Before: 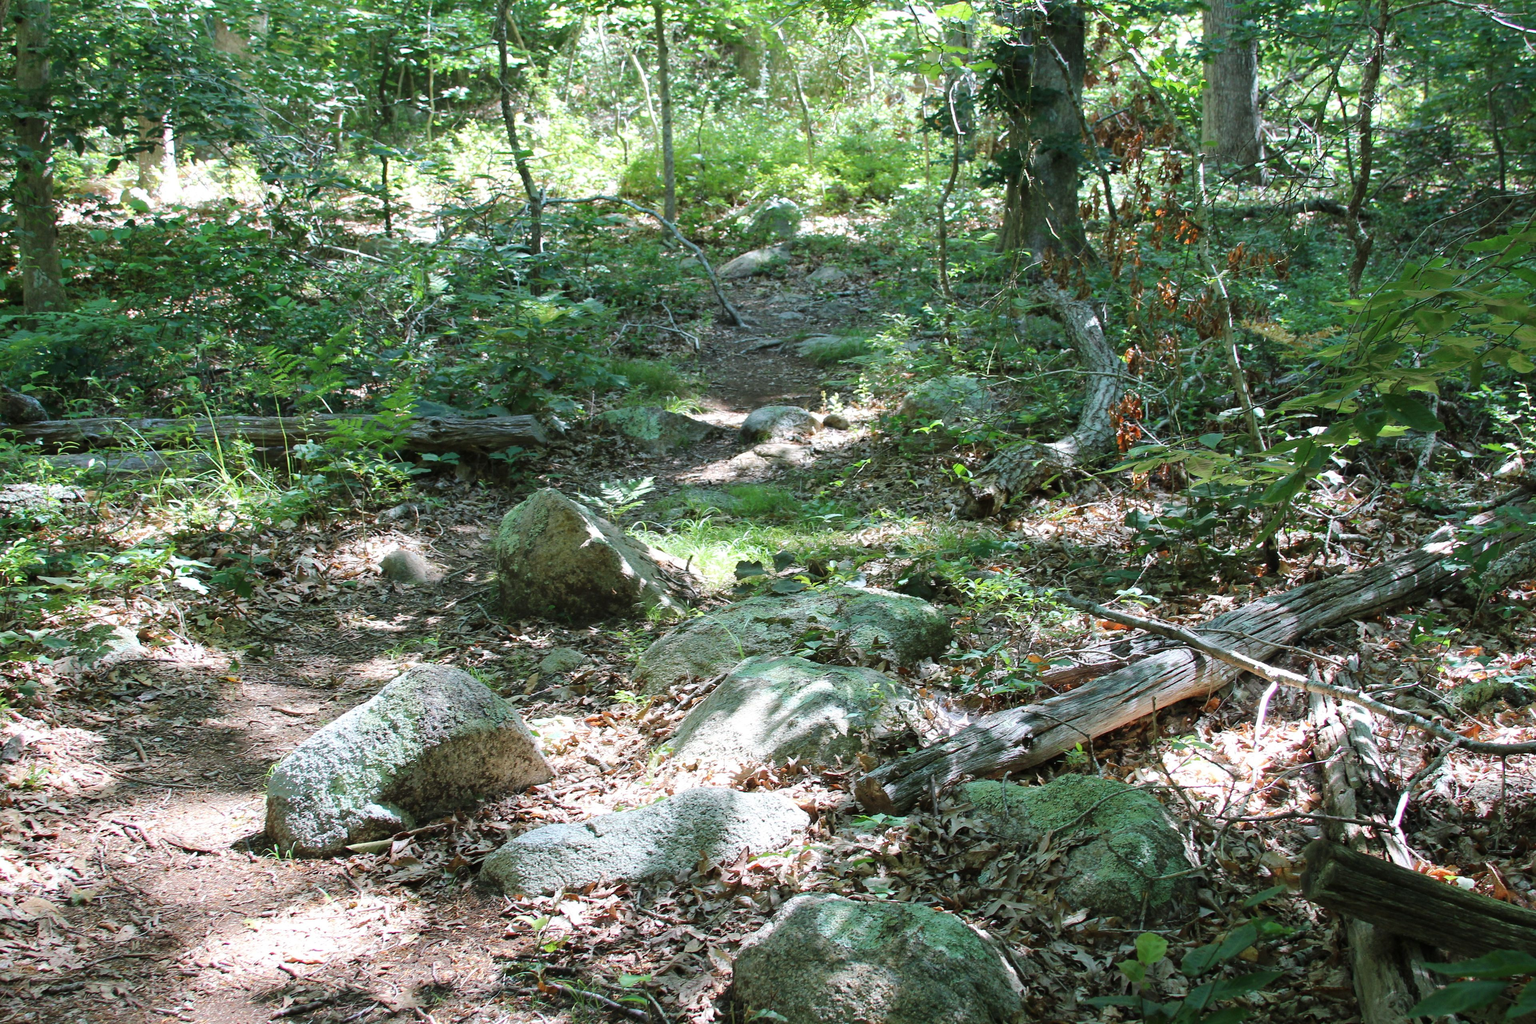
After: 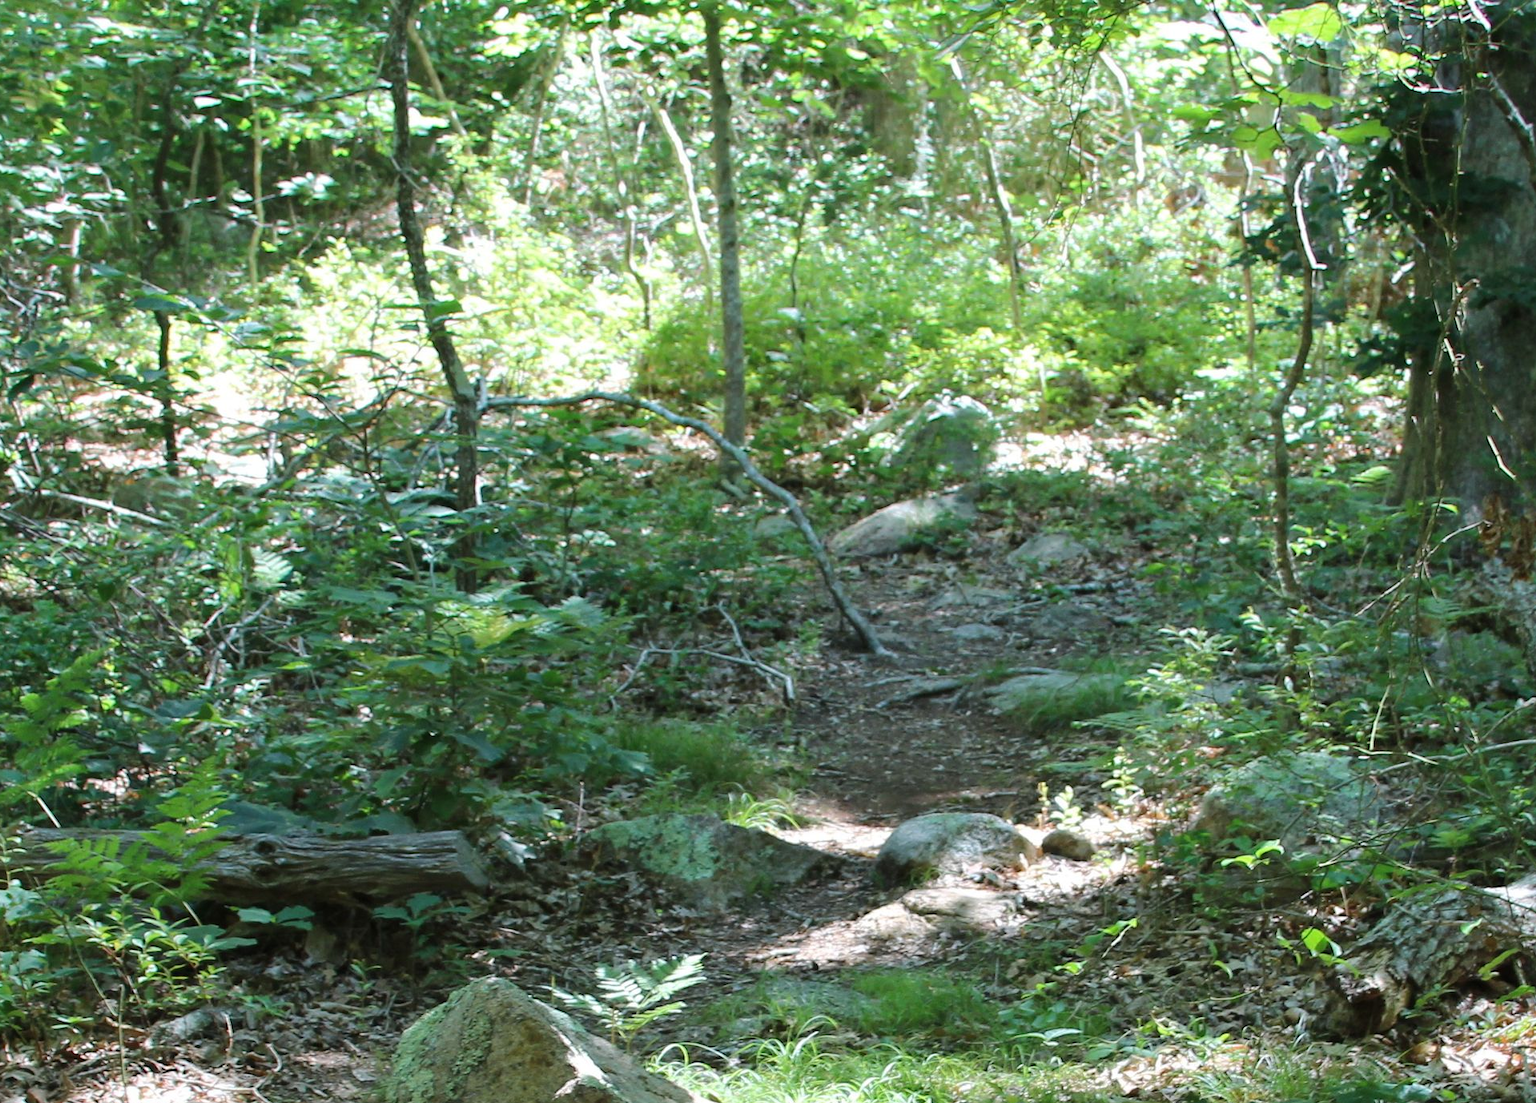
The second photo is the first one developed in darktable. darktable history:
crop: left 19.714%, right 30.335%, bottom 46.136%
